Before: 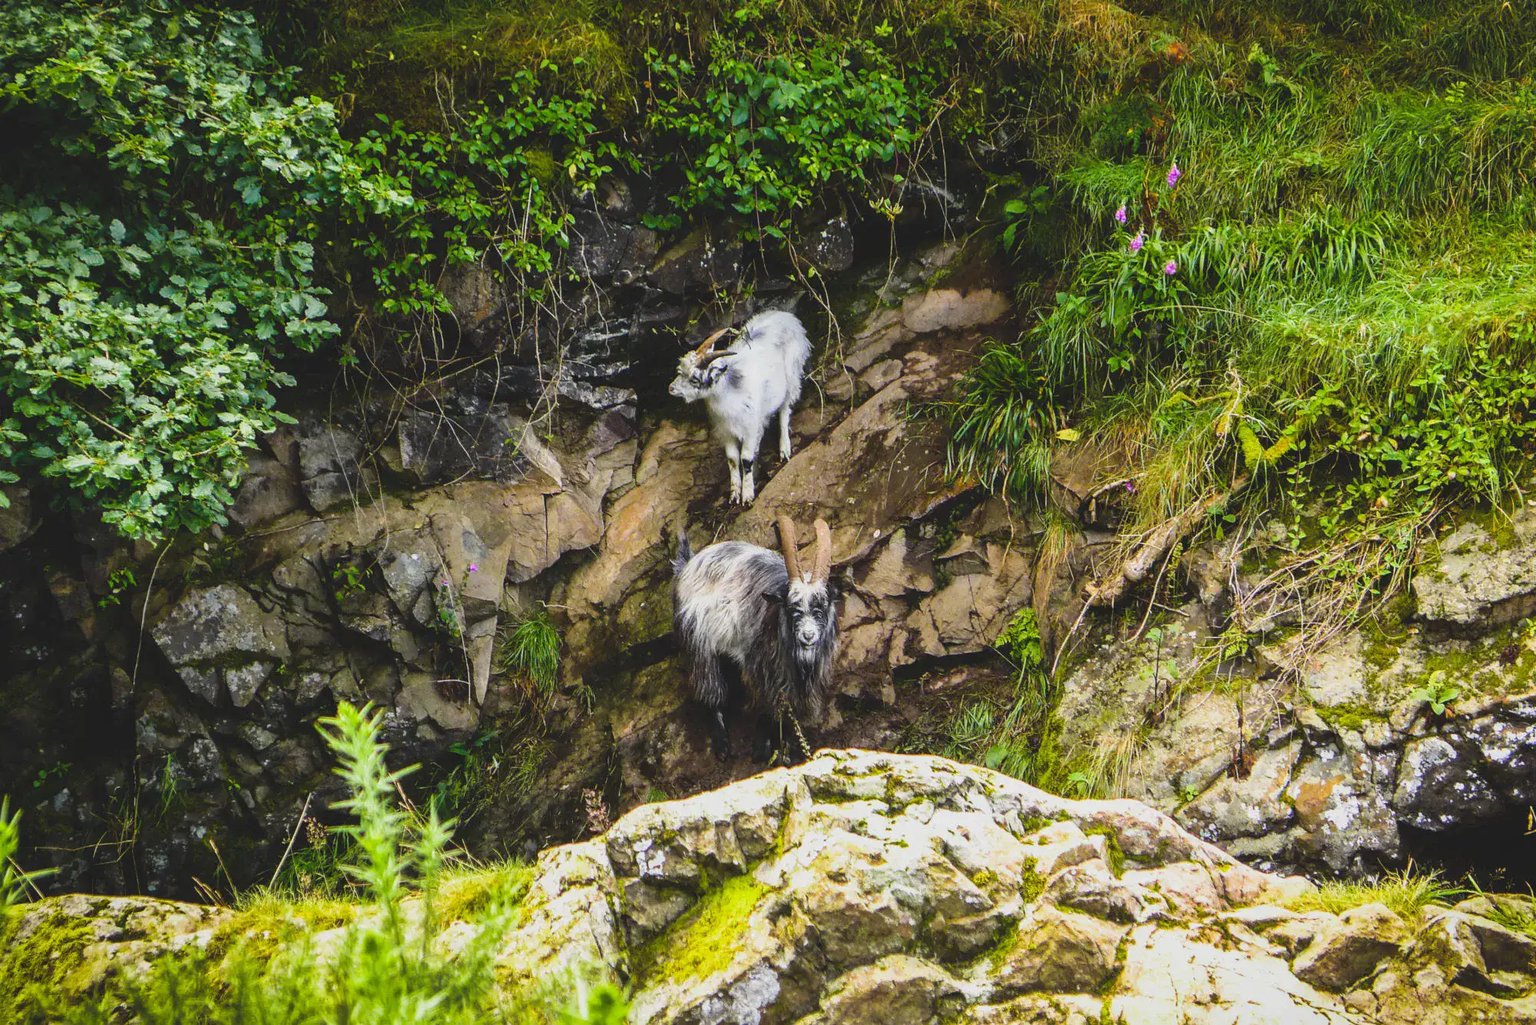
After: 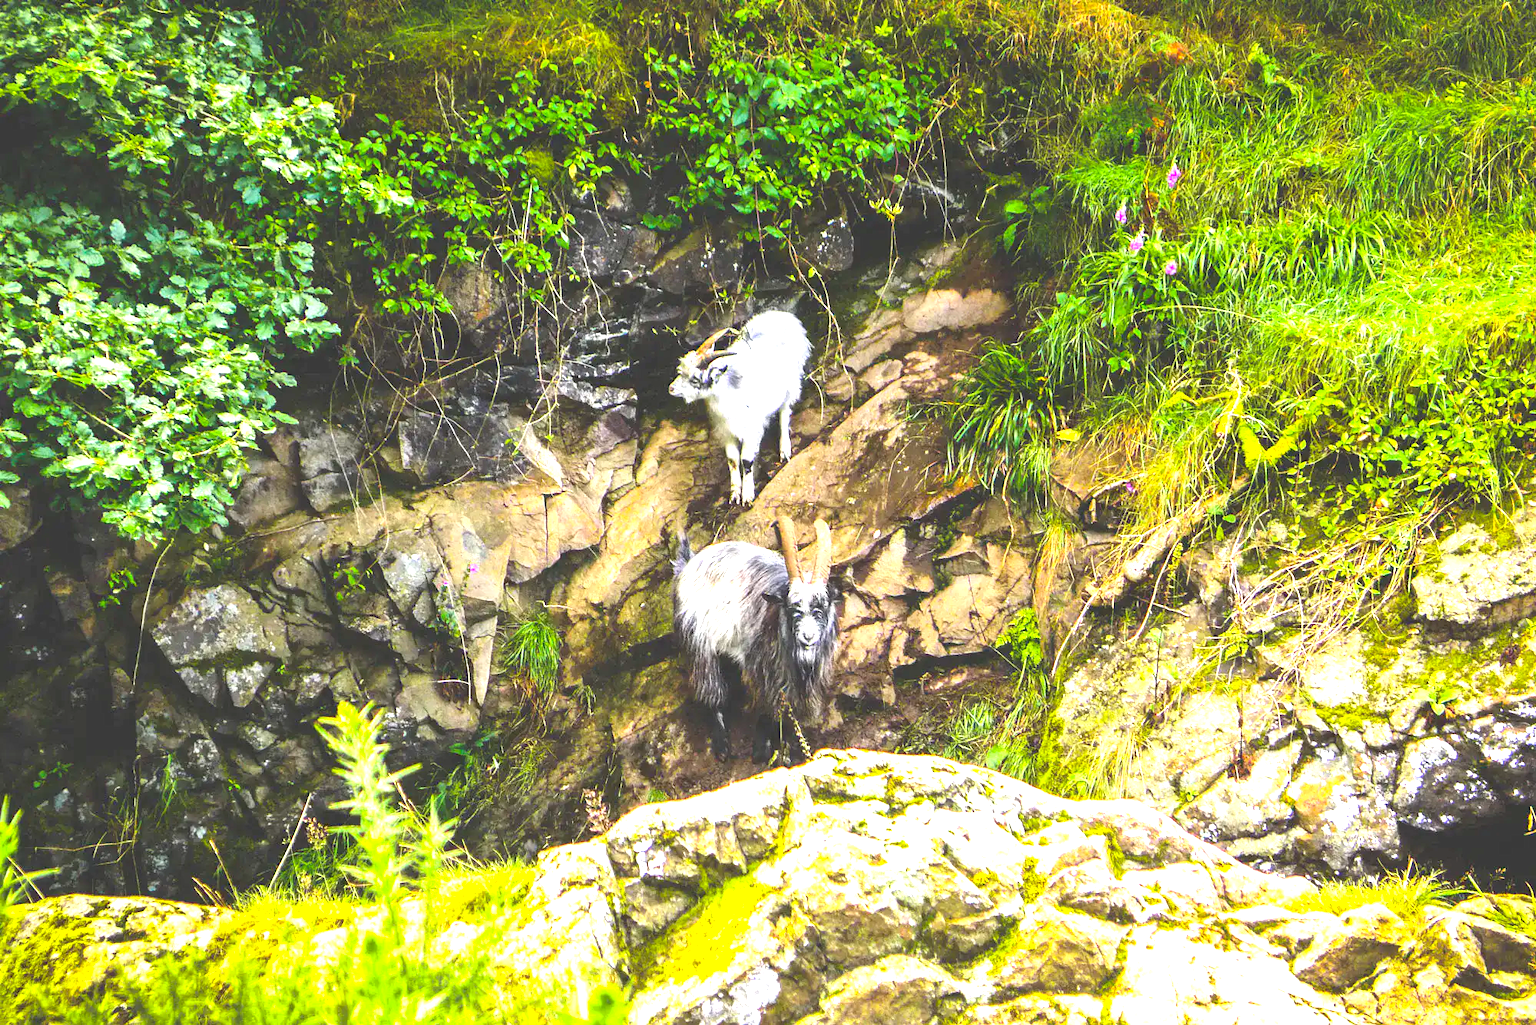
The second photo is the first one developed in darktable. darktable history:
contrast brightness saturation: contrast 0.075, brightness 0.072, saturation 0.179
levels: levels [0, 0.51, 1]
exposure: black level correction 0, exposure 1.4 EV, compensate highlight preservation false
